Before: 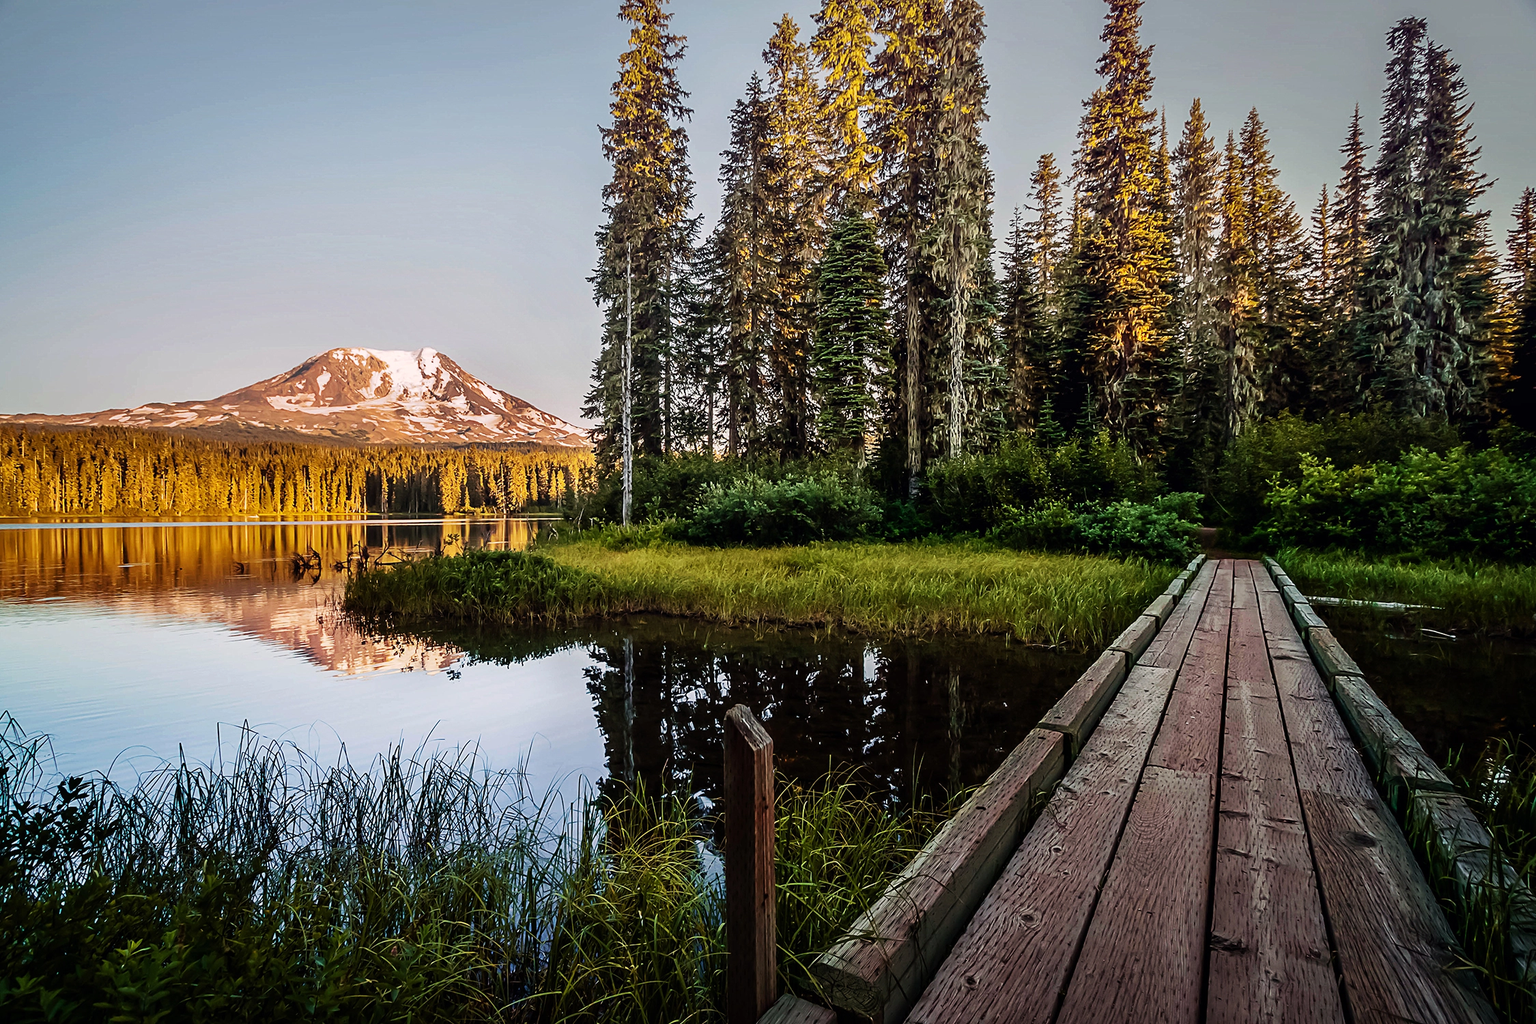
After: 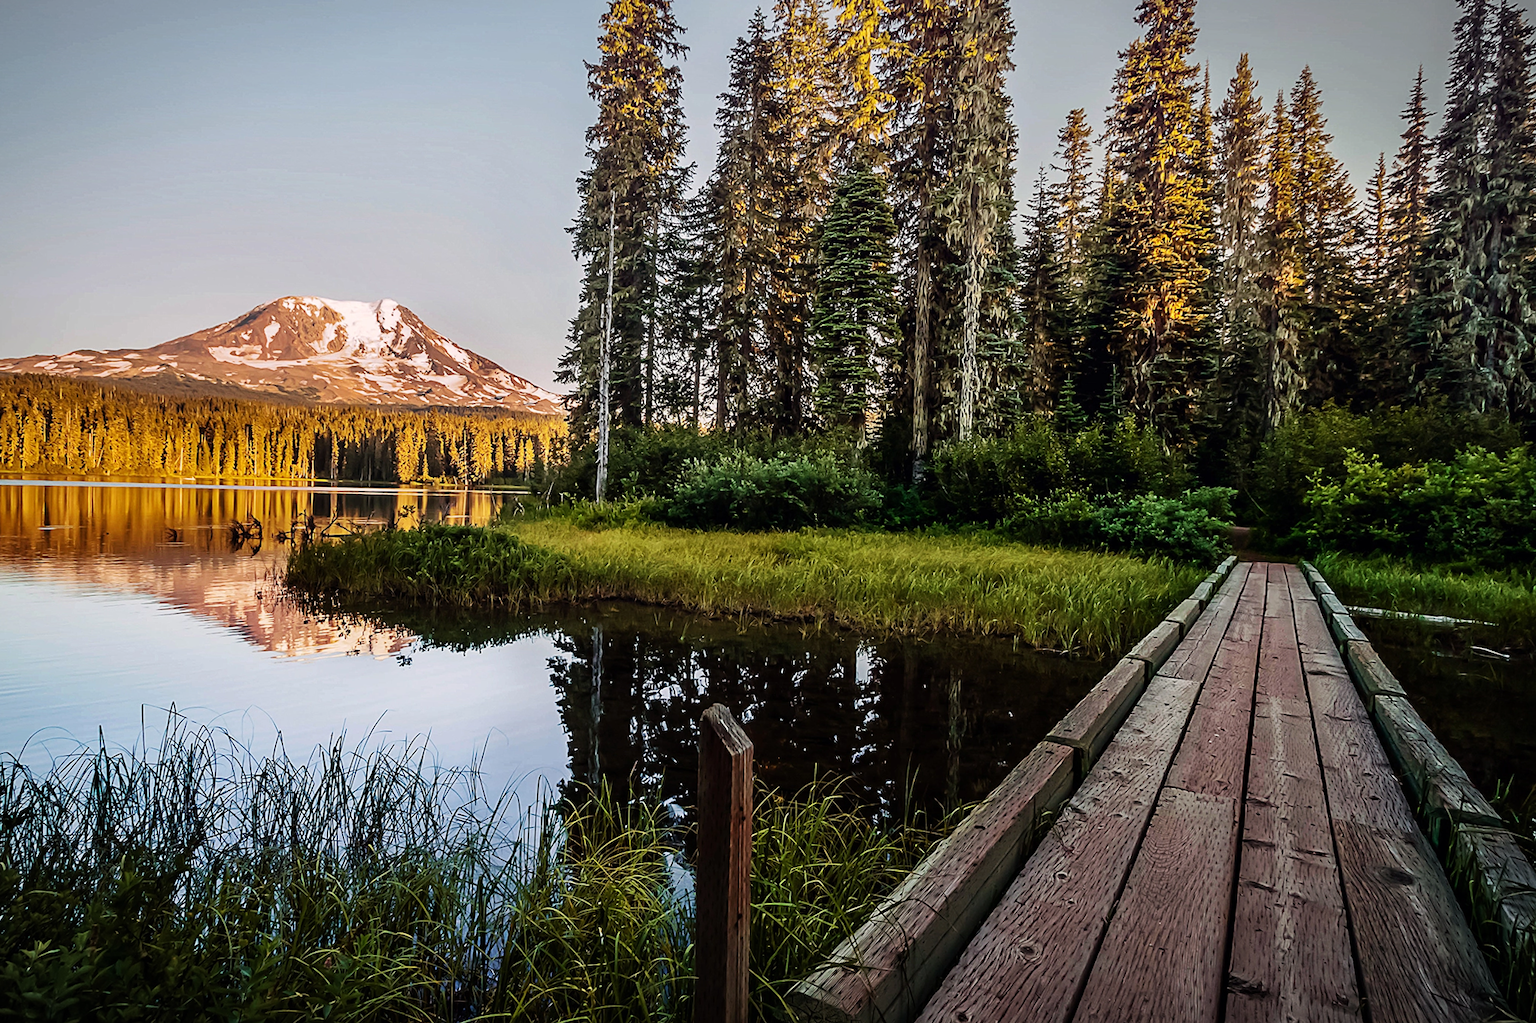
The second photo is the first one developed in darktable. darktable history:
crop and rotate: angle -1.96°, left 3.097%, top 4.154%, right 1.586%, bottom 0.529%
vignetting: fall-off start 100%, brightness -0.282, width/height ratio 1.31
